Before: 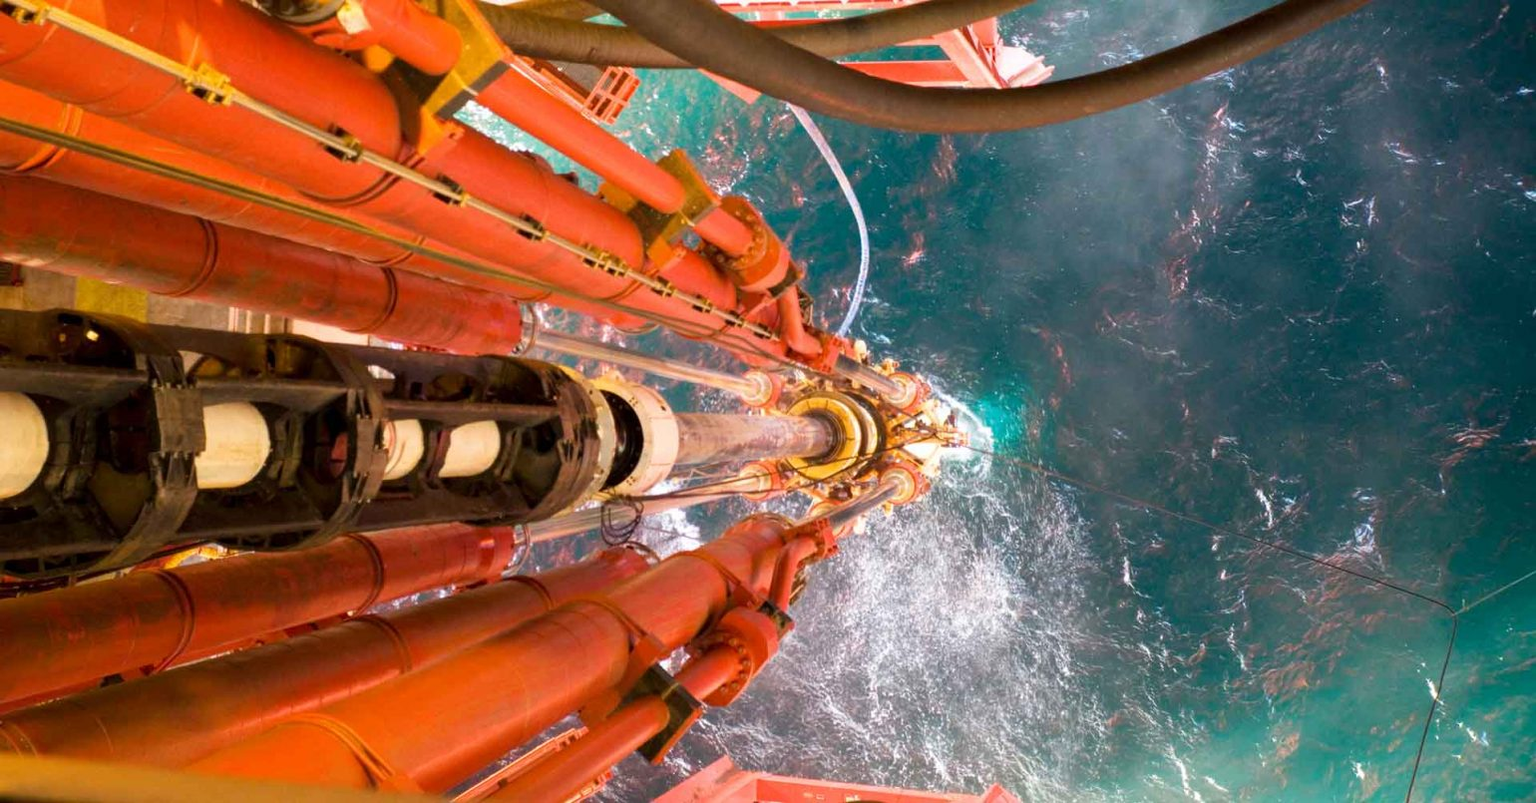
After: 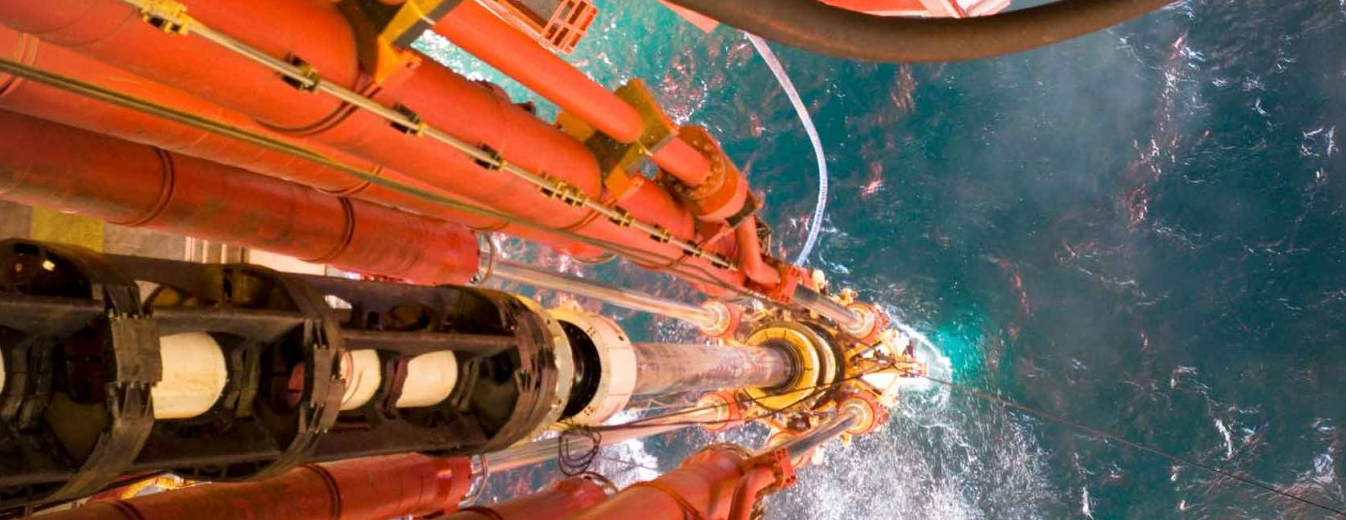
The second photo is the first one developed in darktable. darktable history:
crop: left 2.889%, top 8.887%, right 9.666%, bottom 26.506%
vignetting: fall-off start 84.64%, fall-off radius 80.13%, brightness -0.687, width/height ratio 1.221
